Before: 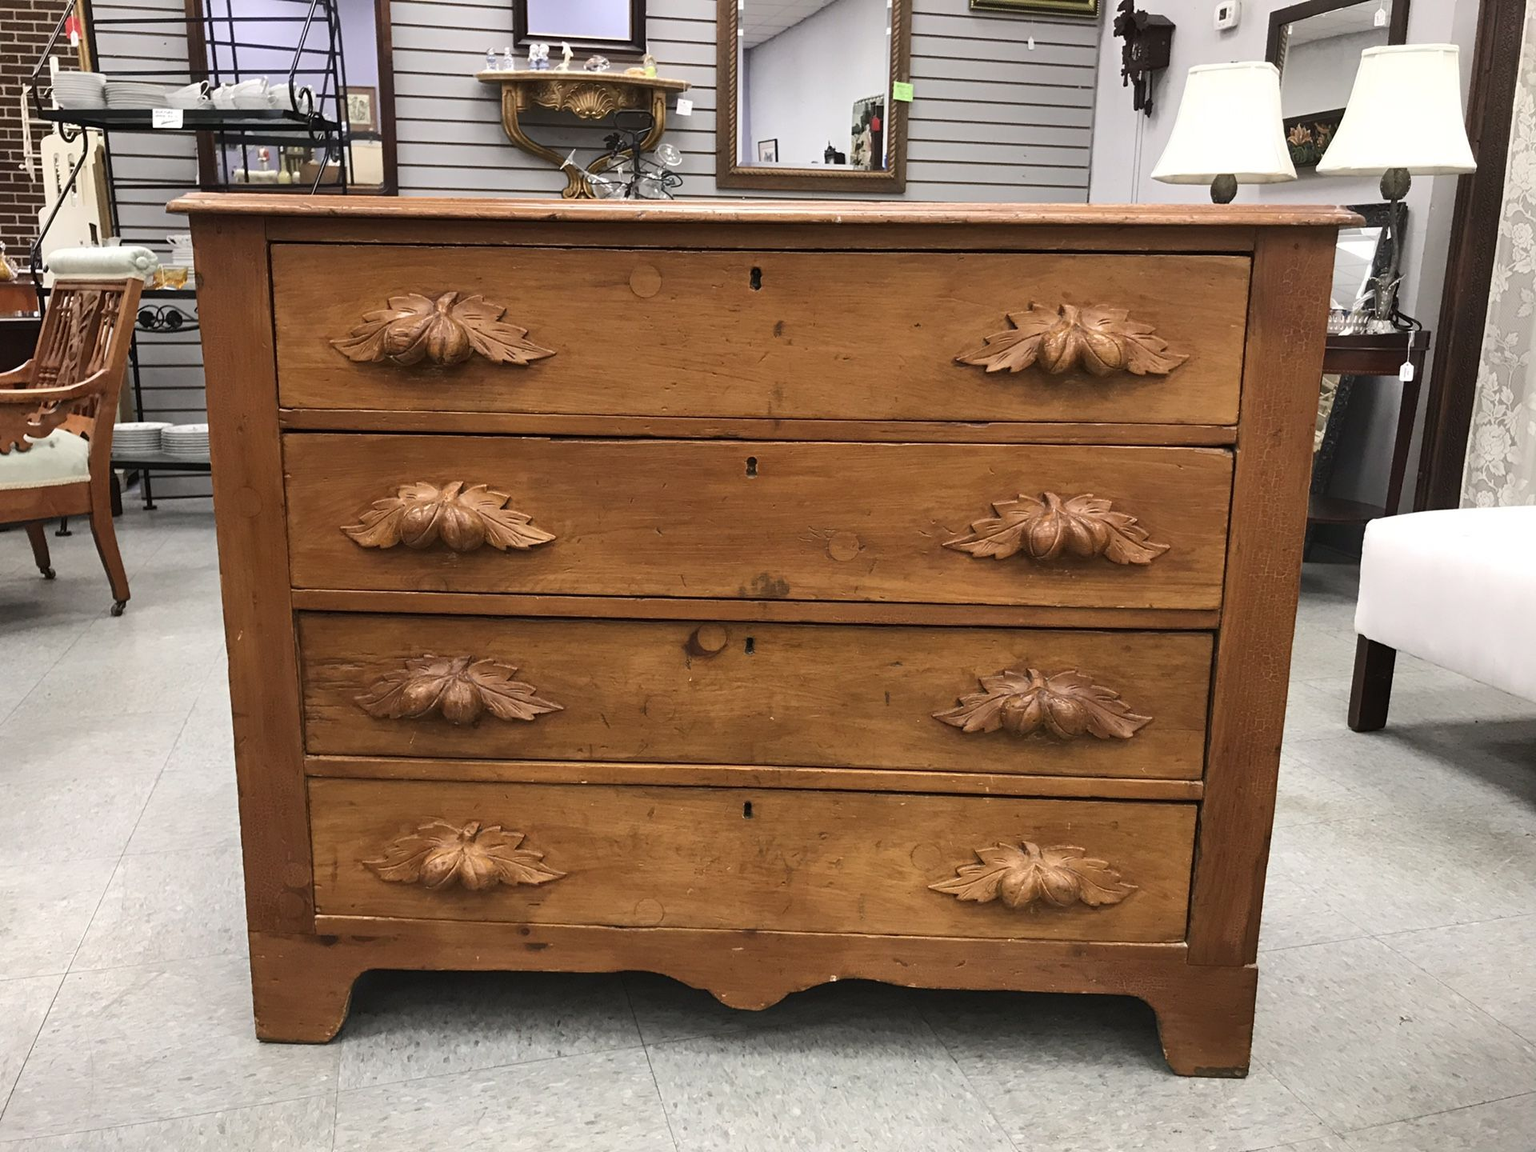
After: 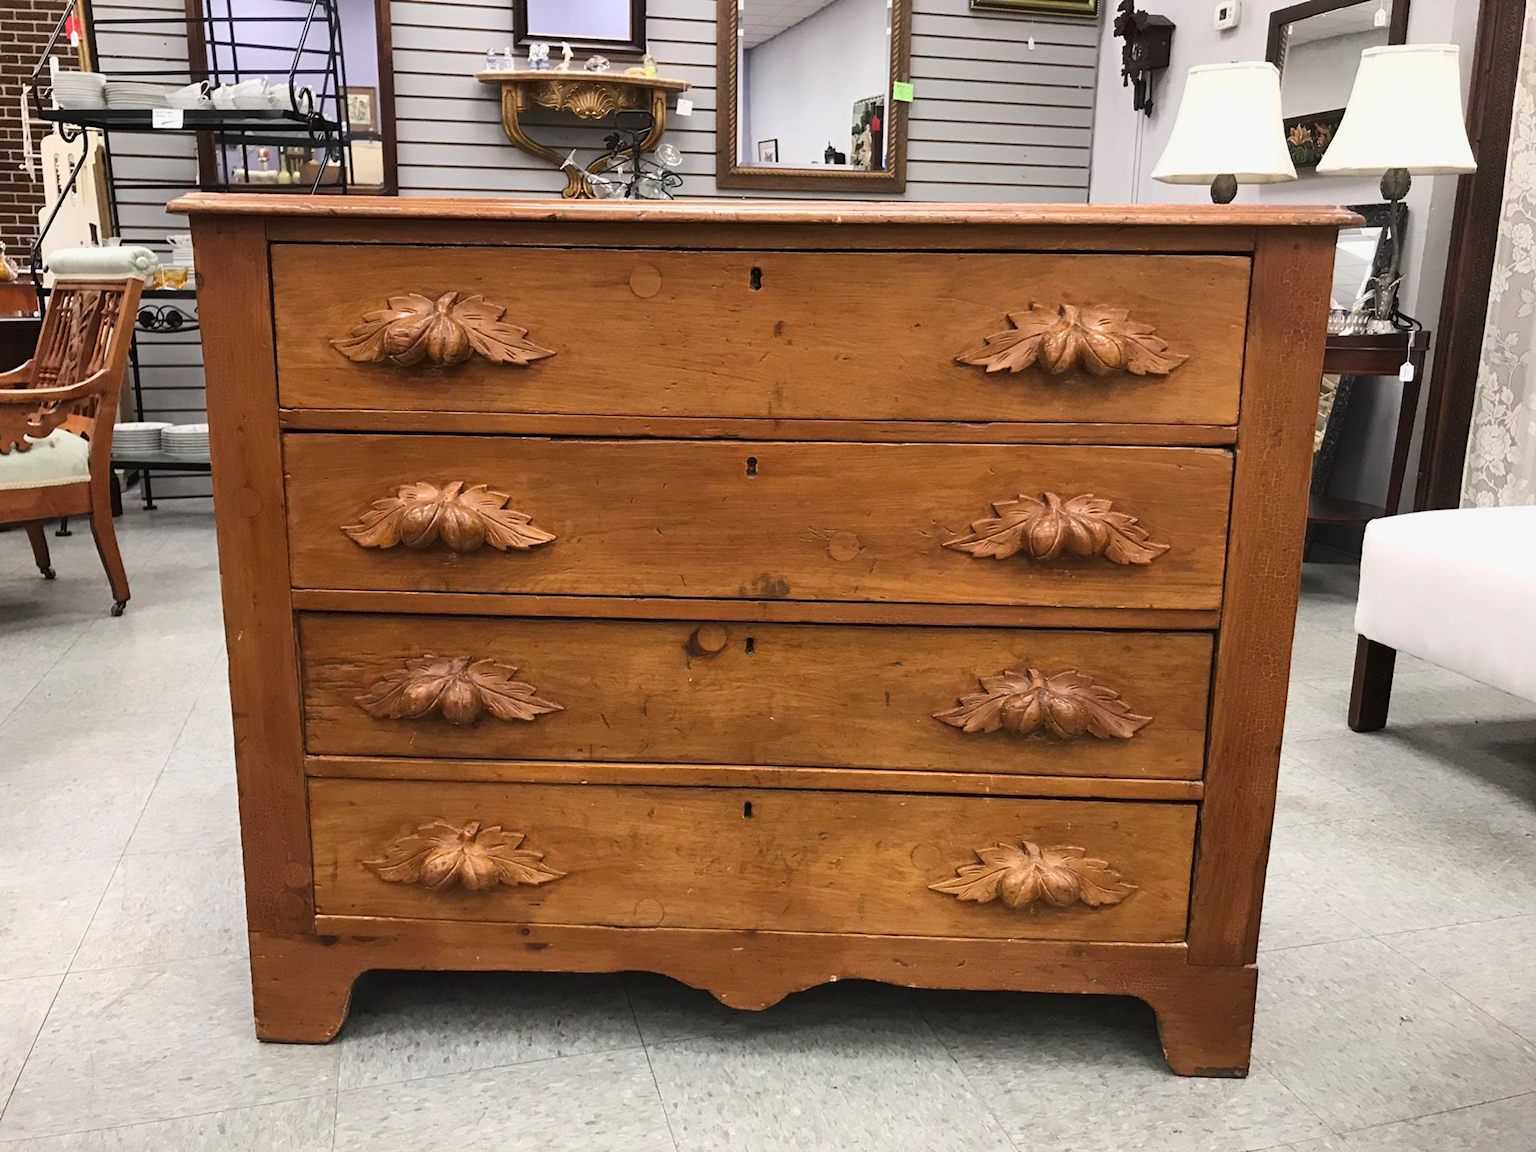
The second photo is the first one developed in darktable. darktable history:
exposure: exposure 0.078 EV, compensate highlight preservation false
filmic rgb: black relative exposure -16 EV, white relative exposure 2.93 EV, hardness 10.04, color science v6 (2022)
